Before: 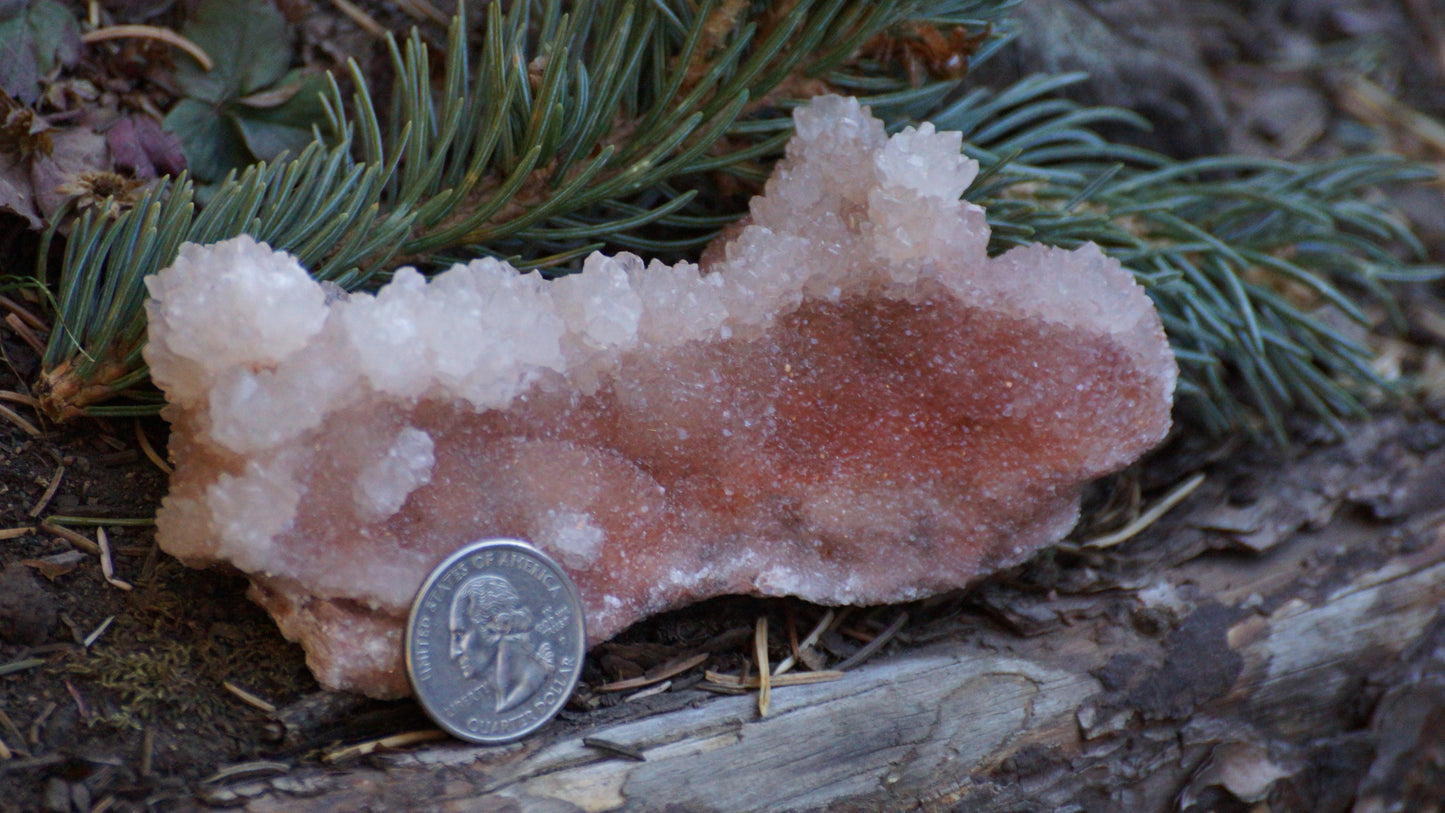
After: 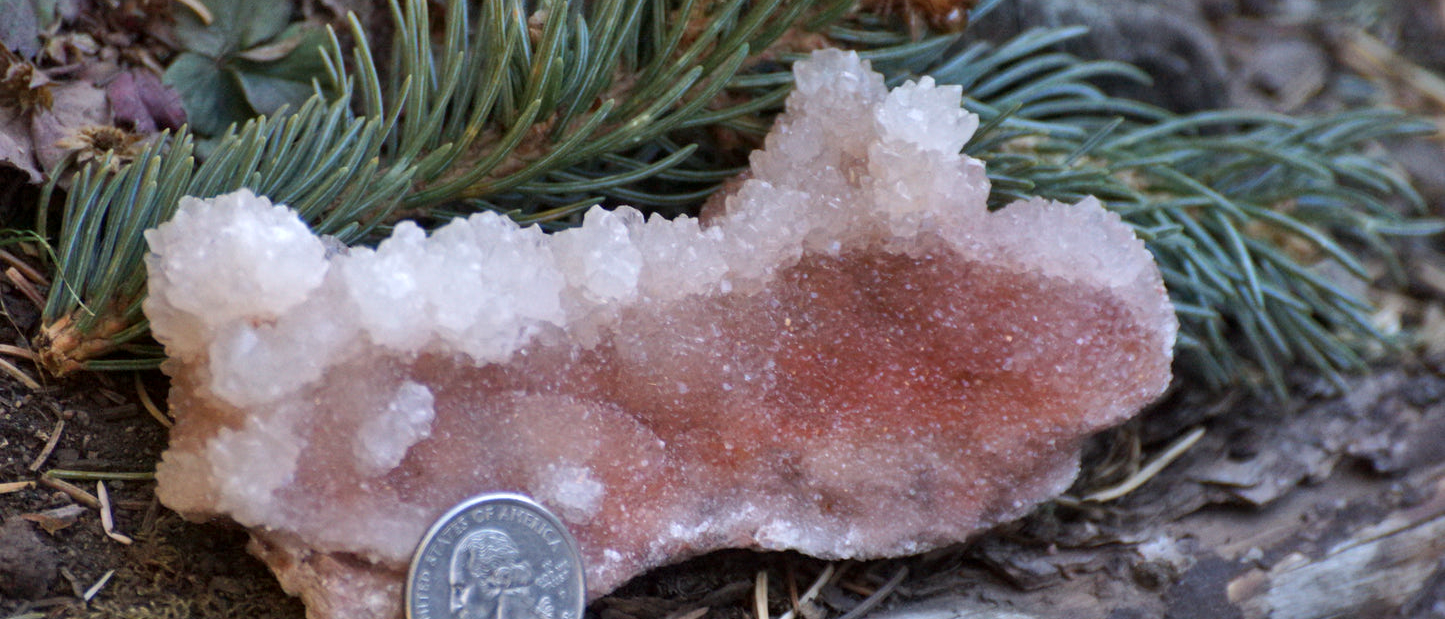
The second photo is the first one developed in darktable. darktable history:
crop: top 5.701%, bottom 18.079%
shadows and highlights: low approximation 0.01, soften with gaussian
exposure: black level correction 0.001, exposure 0.5 EV, compensate exposure bias true, compensate highlight preservation false
contrast equalizer: y [[0.5 ×6], [0.5 ×6], [0.5 ×6], [0 ×6], [0, 0, 0, 0.581, 0.011, 0]]
